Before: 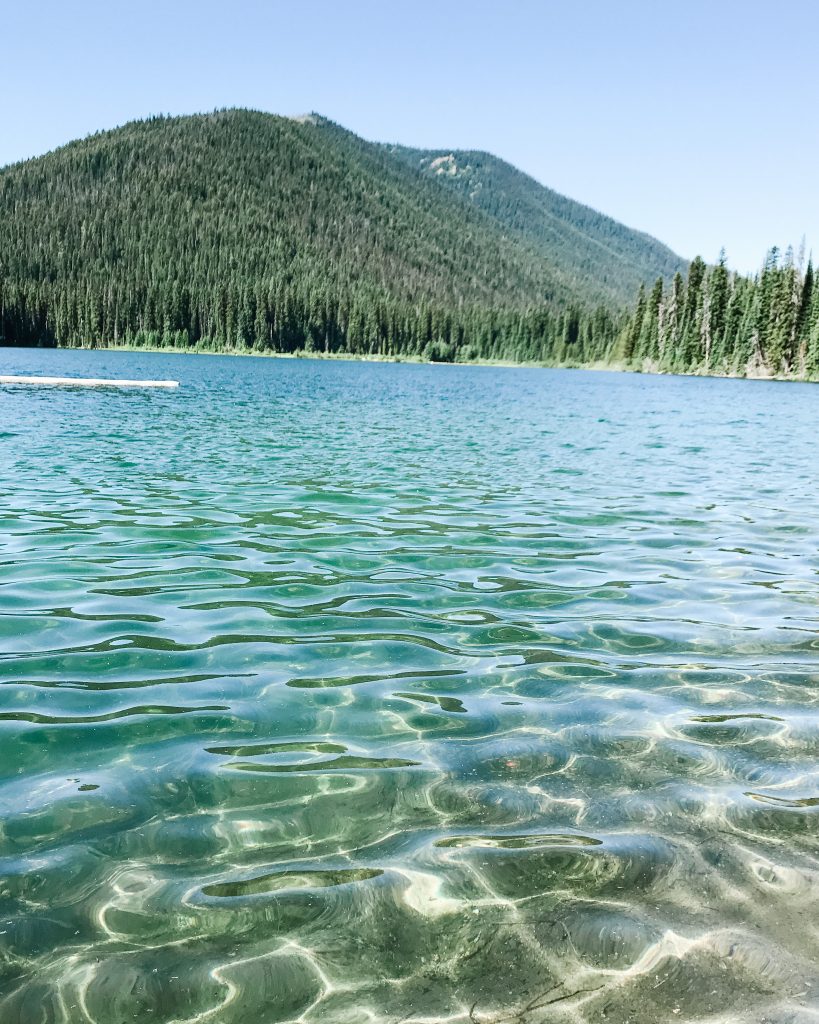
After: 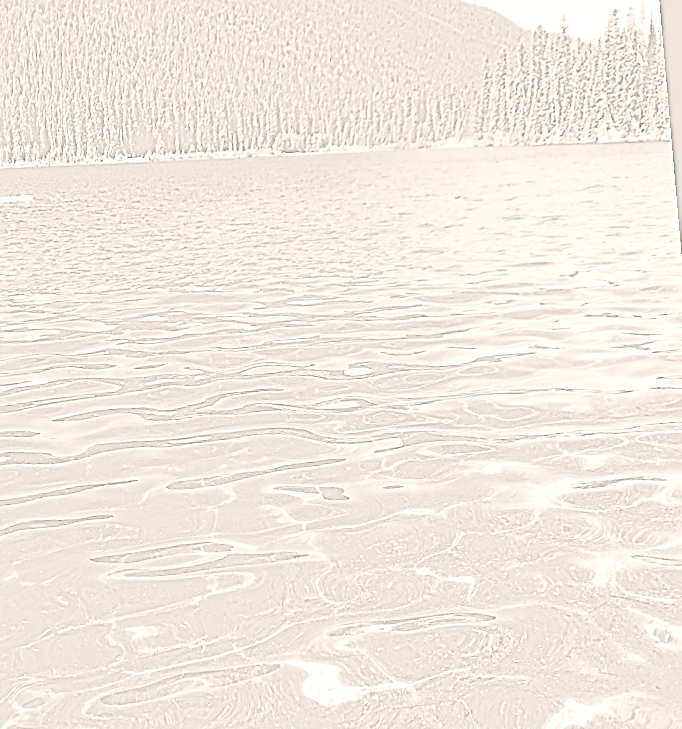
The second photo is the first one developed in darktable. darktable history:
rotate and perspective: rotation -5°, crop left 0.05, crop right 0.952, crop top 0.11, crop bottom 0.89
colorize: hue 34.49°, saturation 35.33%, source mix 100%, lightness 55%, version 1
tone curve: curves: ch0 [(0, 0.023) (0.103, 0.087) (0.295, 0.297) (0.445, 0.531) (0.553, 0.665) (0.735, 0.843) (0.994, 1)]; ch1 [(0, 0) (0.414, 0.395) (0.447, 0.447) (0.485, 0.5) (0.512, 0.524) (0.542, 0.581) (0.581, 0.632) (0.646, 0.715) (1, 1)]; ch2 [(0, 0) (0.369, 0.388) (0.449, 0.431) (0.478, 0.471) (0.516, 0.517) (0.579, 0.624) (0.674, 0.775) (1, 1)], color space Lab, independent channels, preserve colors none
highpass: sharpness 5.84%, contrast boost 8.44%
velvia: strength 15%
exposure: black level correction 0, exposure 1.2 EV, compensate exposure bias true, compensate highlight preservation false
crop: left 16.315%, top 14.246%
sharpen: on, module defaults
